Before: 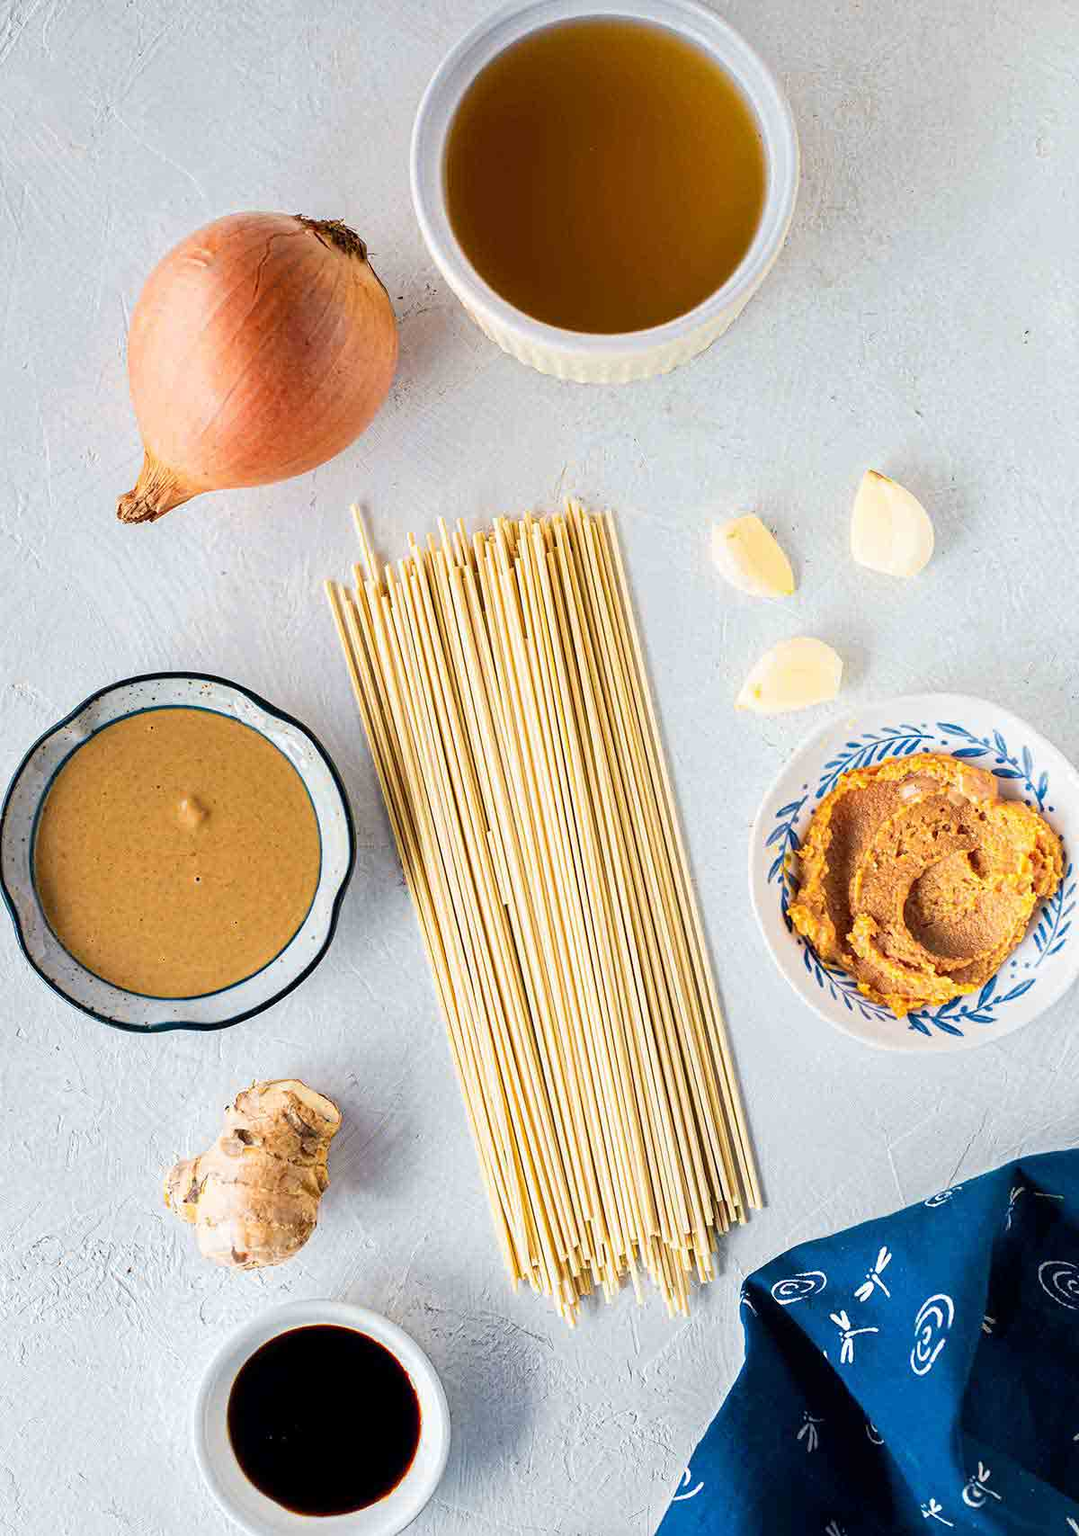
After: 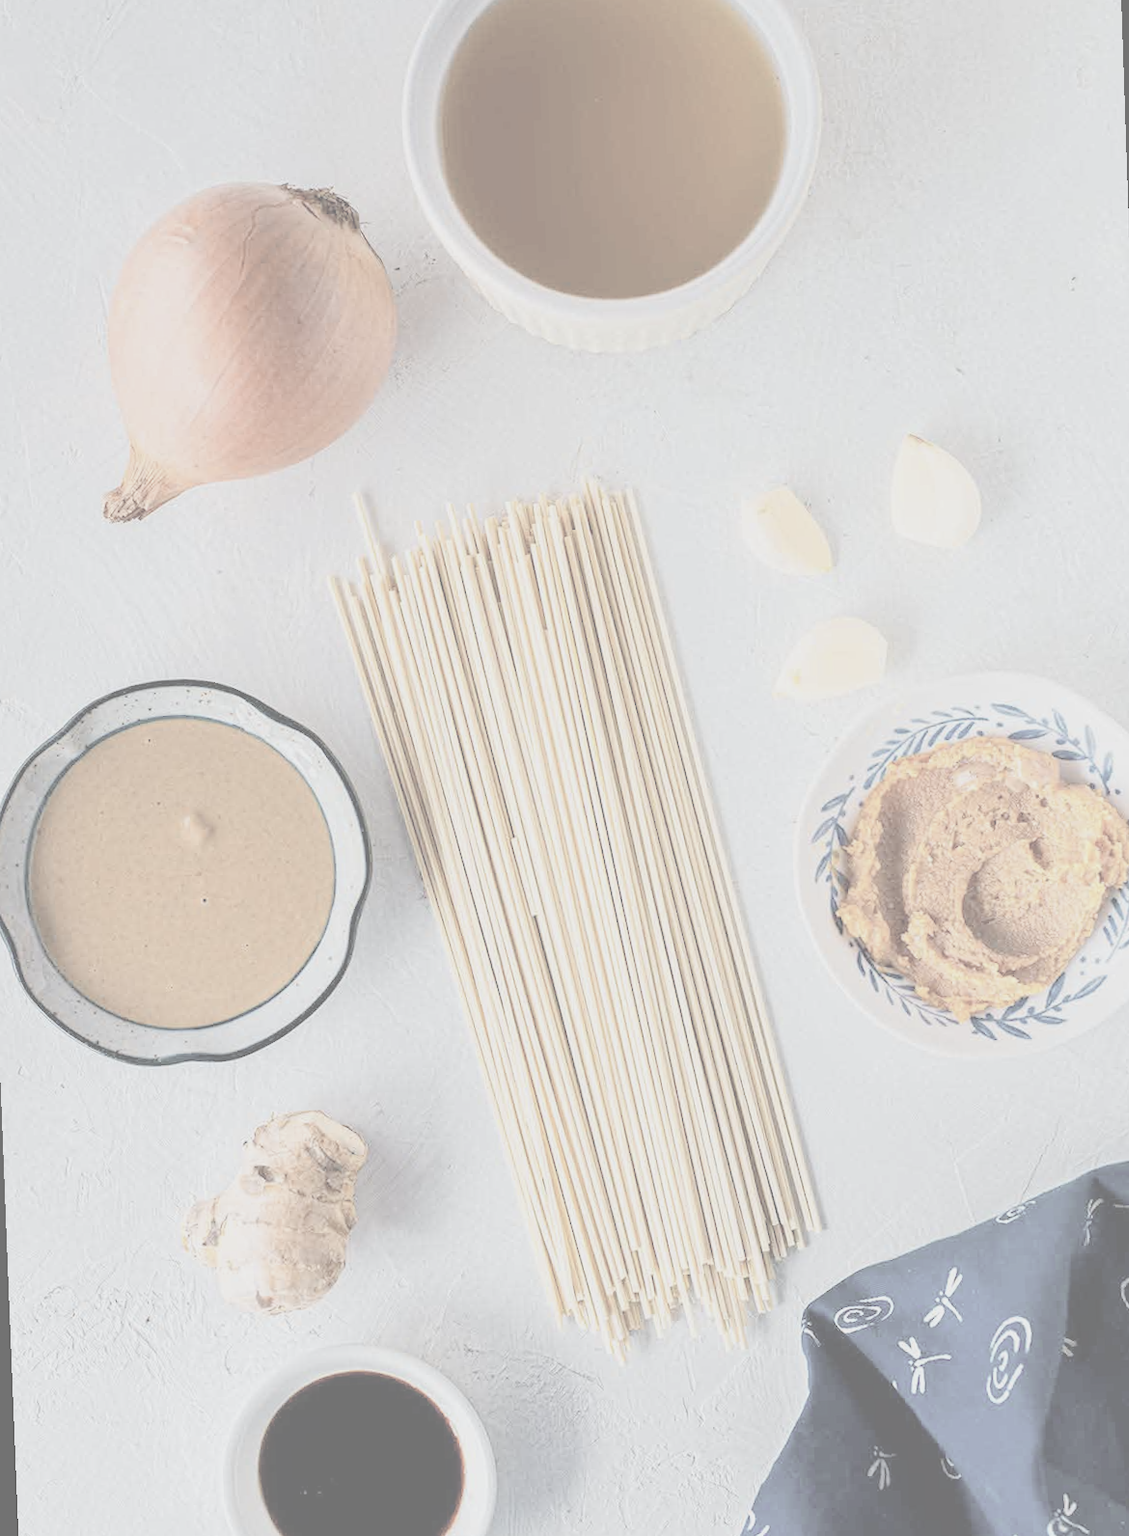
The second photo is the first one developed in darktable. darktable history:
rotate and perspective: rotation -2.12°, lens shift (vertical) 0.009, lens shift (horizontal) -0.008, automatic cropping original format, crop left 0.036, crop right 0.964, crop top 0.05, crop bottom 0.959
contrast brightness saturation: contrast -0.32, brightness 0.75, saturation -0.78
